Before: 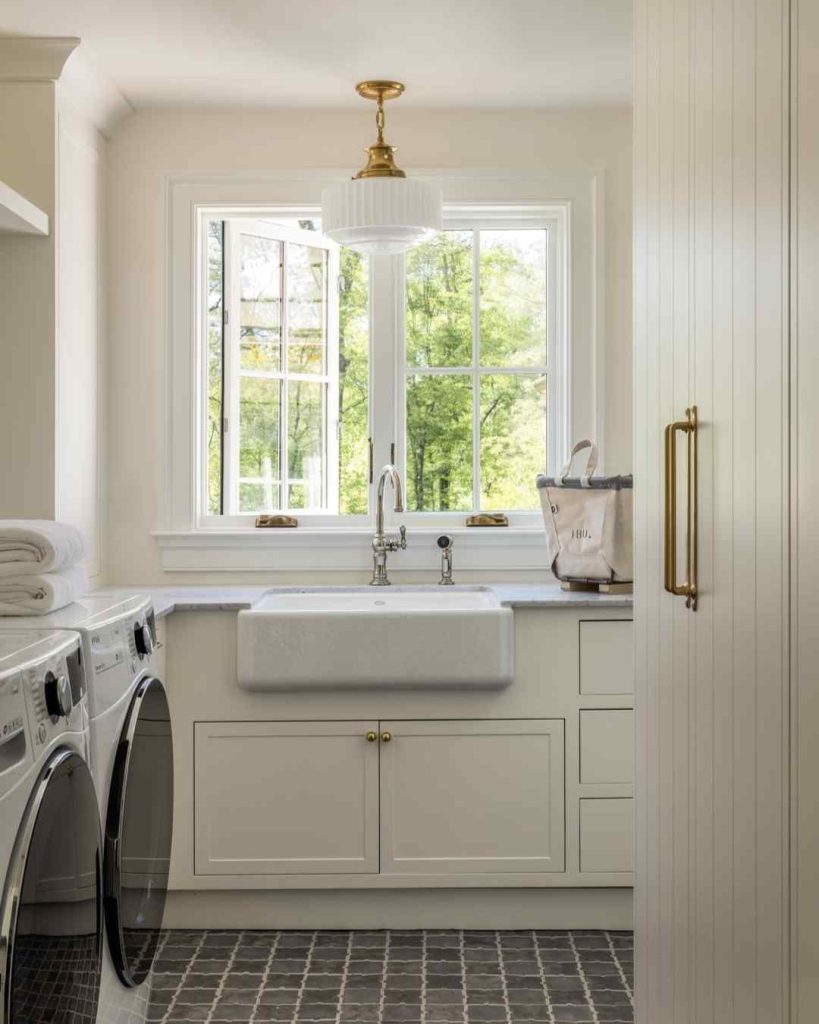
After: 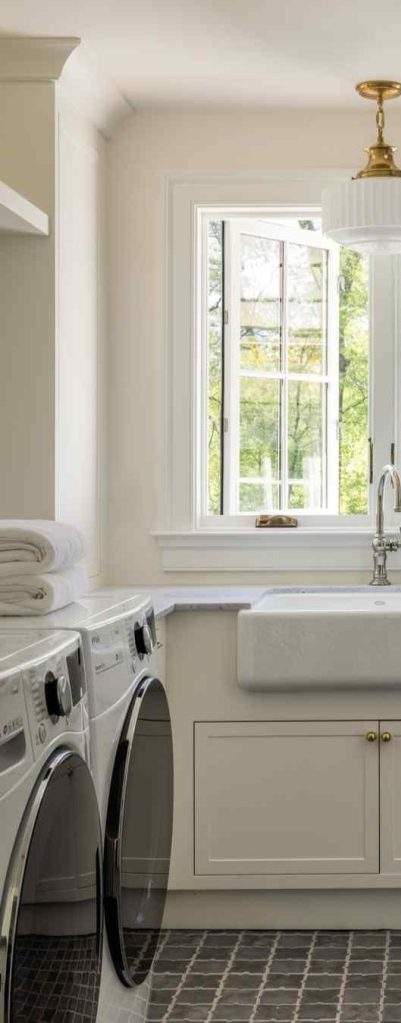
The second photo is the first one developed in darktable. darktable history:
crop and rotate: left 0.009%, top 0%, right 50.957%
